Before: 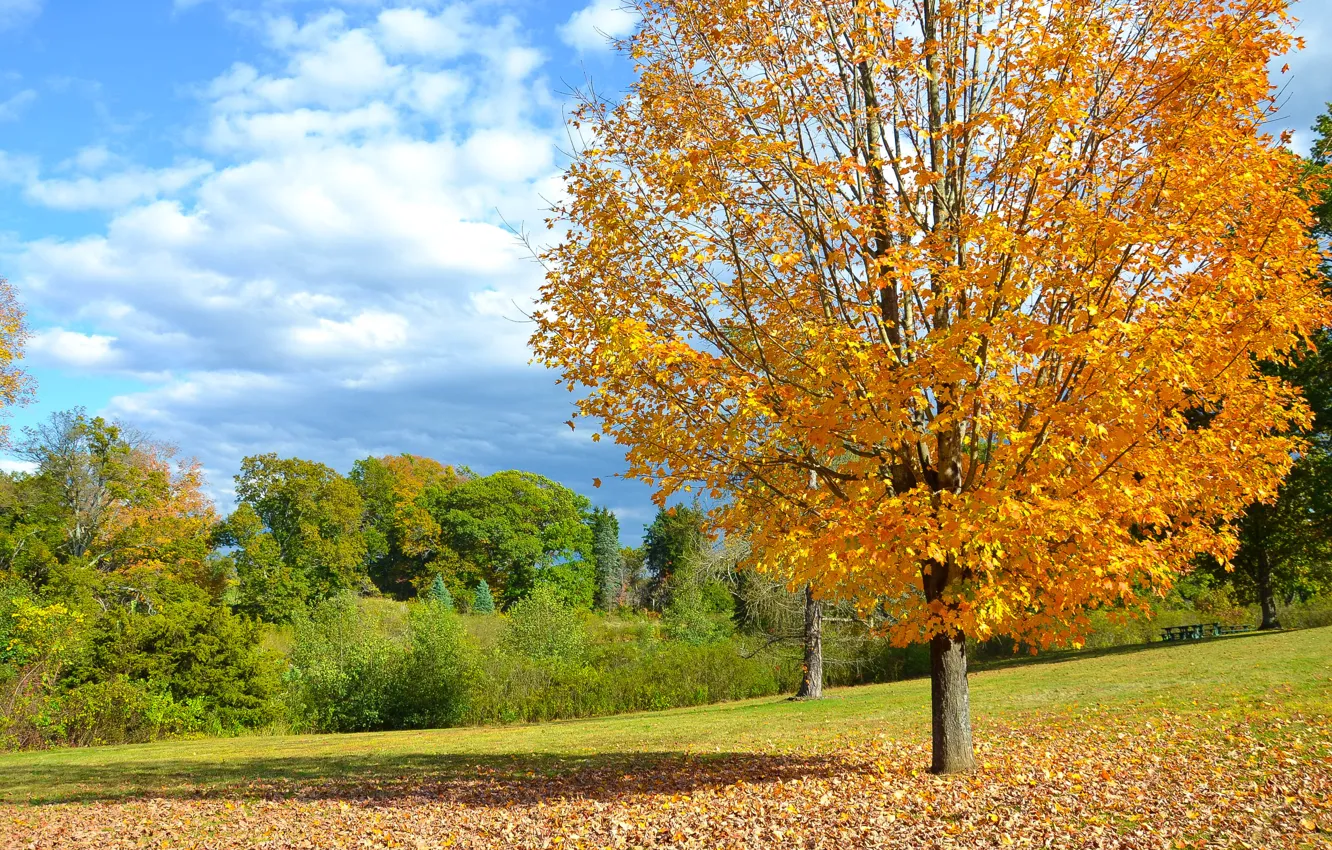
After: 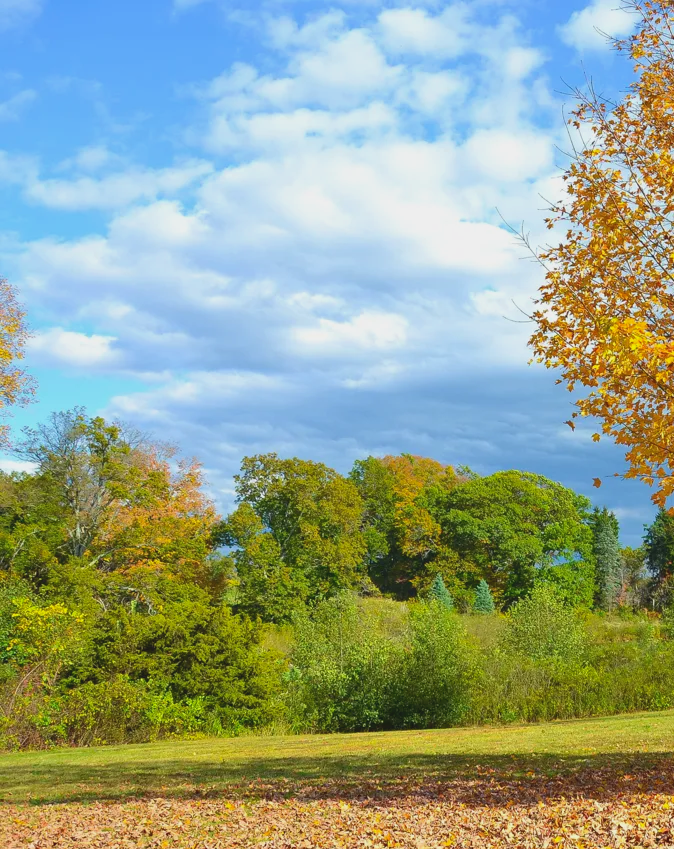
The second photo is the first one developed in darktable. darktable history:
contrast brightness saturation: contrast -0.119
crop and rotate: left 0.027%, top 0%, right 49.333%
